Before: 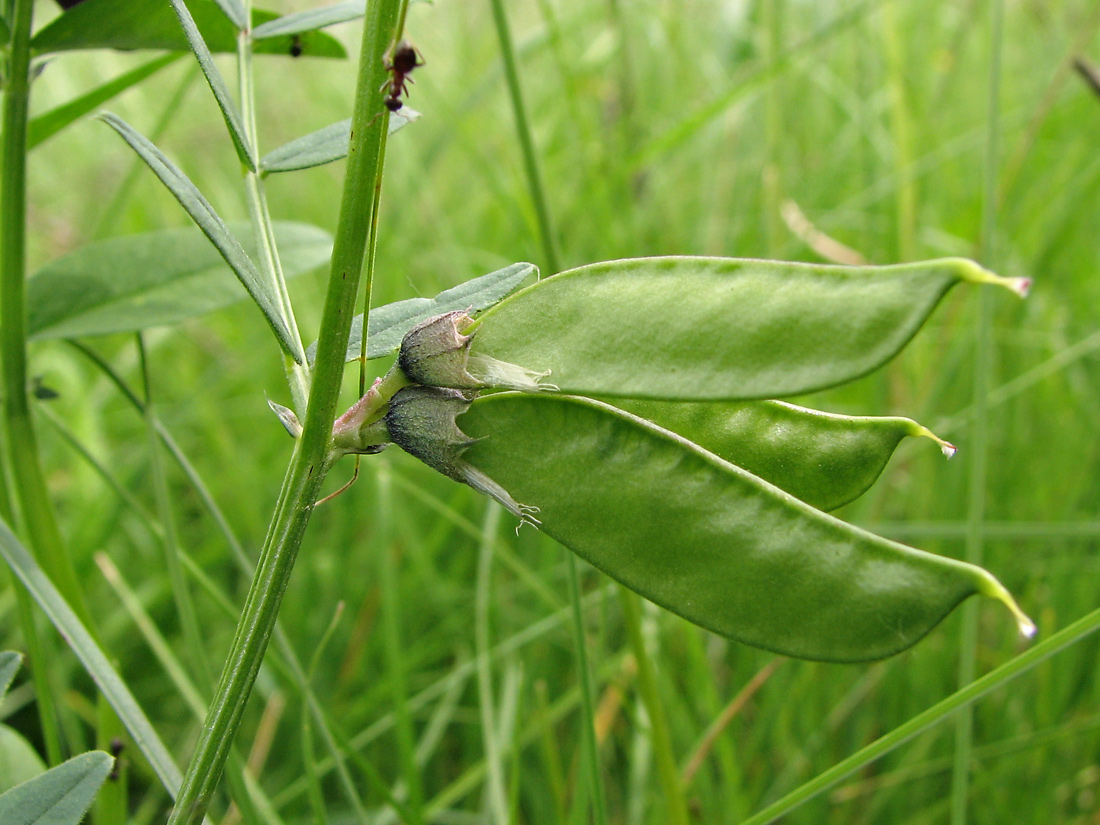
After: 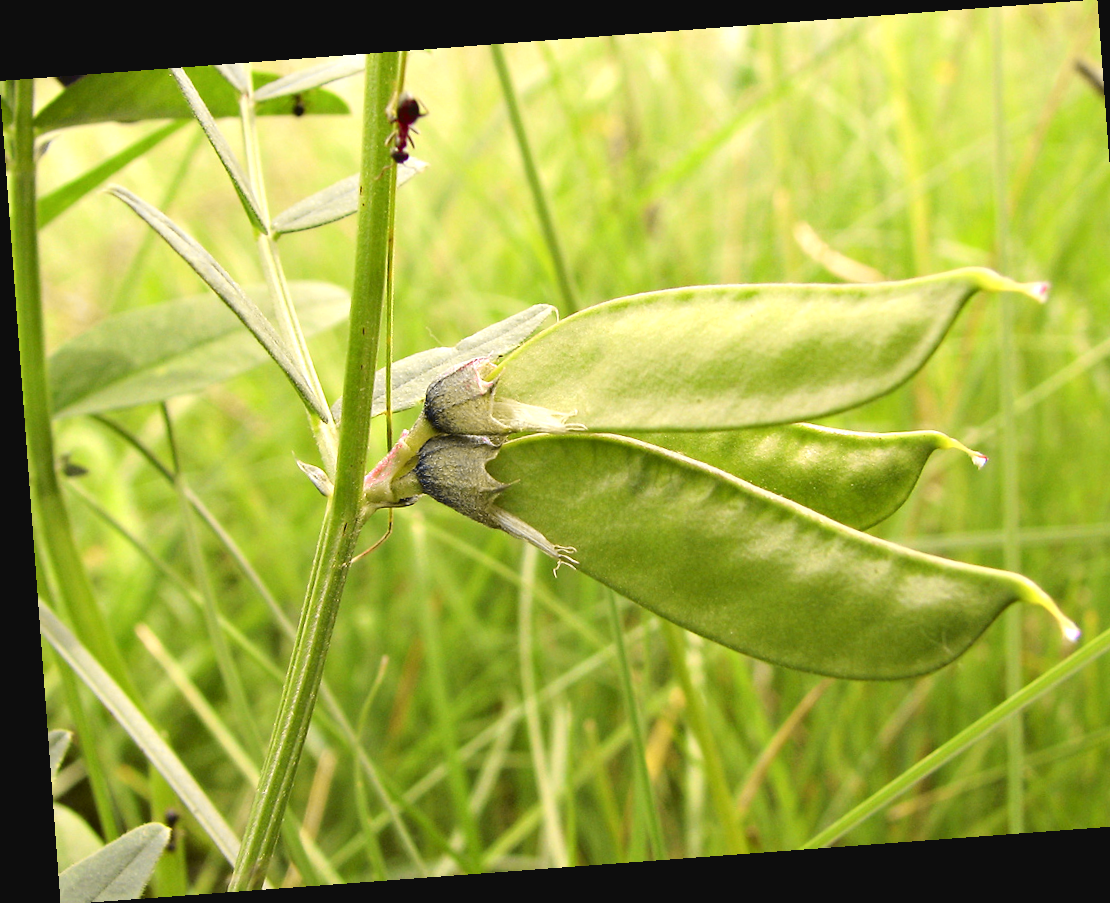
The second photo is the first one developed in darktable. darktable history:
tone curve: curves: ch0 [(0, 0.036) (0.119, 0.115) (0.466, 0.498) (0.715, 0.767) (0.817, 0.865) (1, 0.998)]; ch1 [(0, 0) (0.377, 0.424) (0.442, 0.491) (0.487, 0.498) (0.514, 0.512) (0.536, 0.577) (0.66, 0.724) (1, 1)]; ch2 [(0, 0) (0.38, 0.405) (0.463, 0.443) (0.492, 0.486) (0.526, 0.541) (0.578, 0.598) (1, 1)], color space Lab, independent channels, preserve colors none
crop: right 4.126%, bottom 0.031%
exposure: exposure 0.648 EV, compensate highlight preservation false
rotate and perspective: rotation -4.25°, automatic cropping off
